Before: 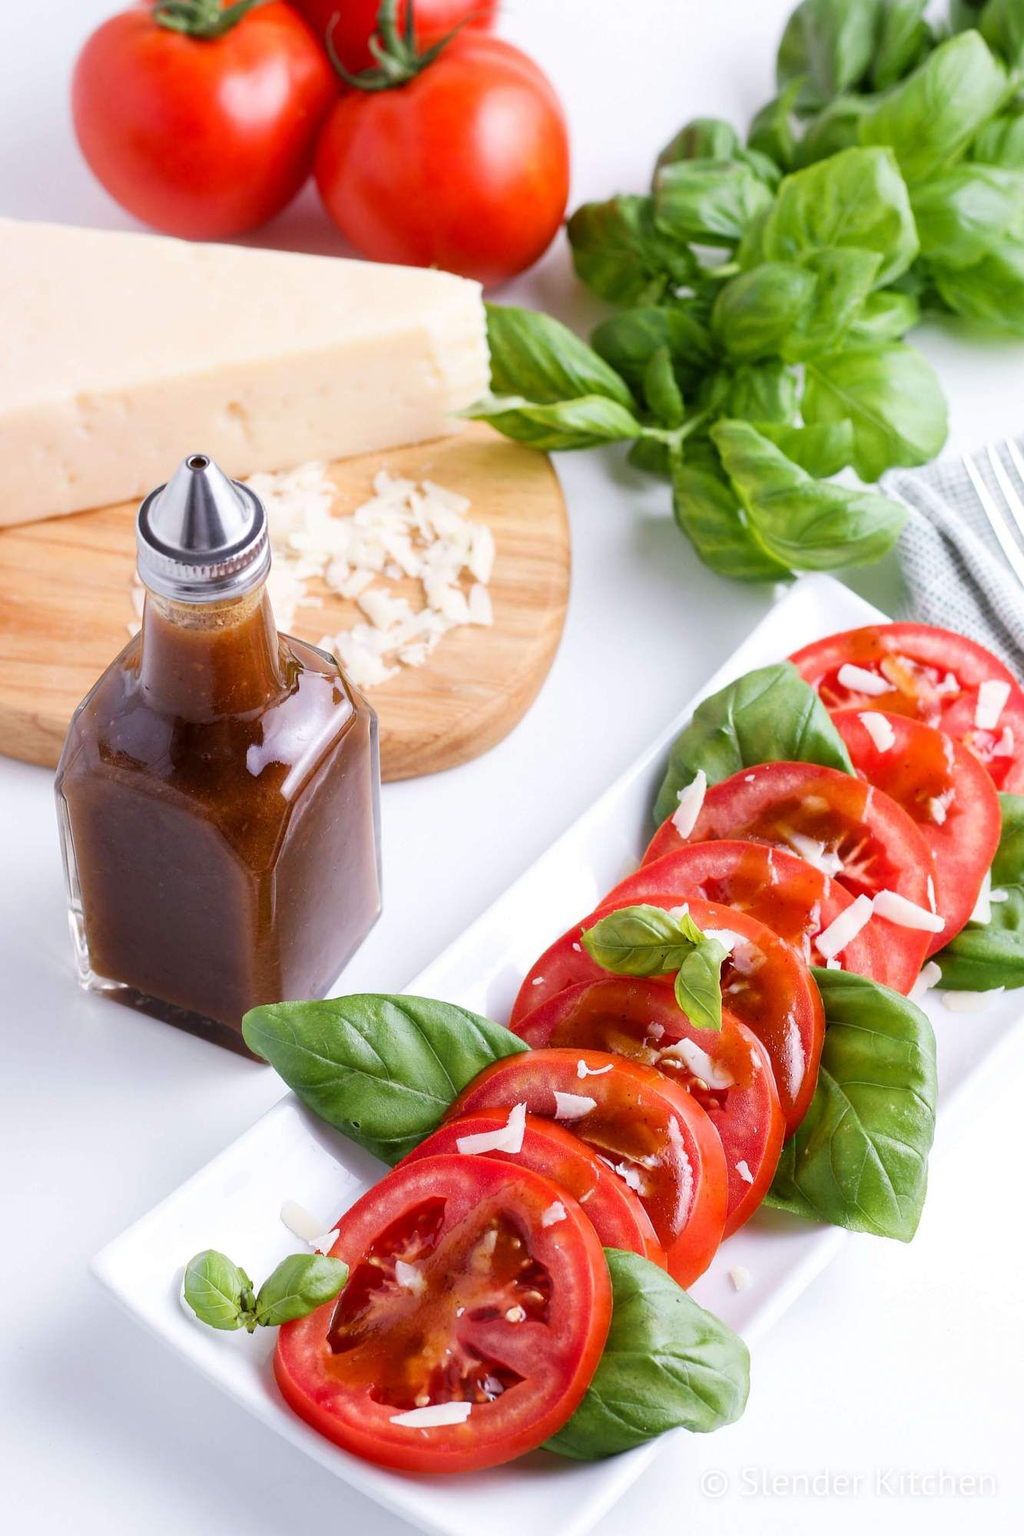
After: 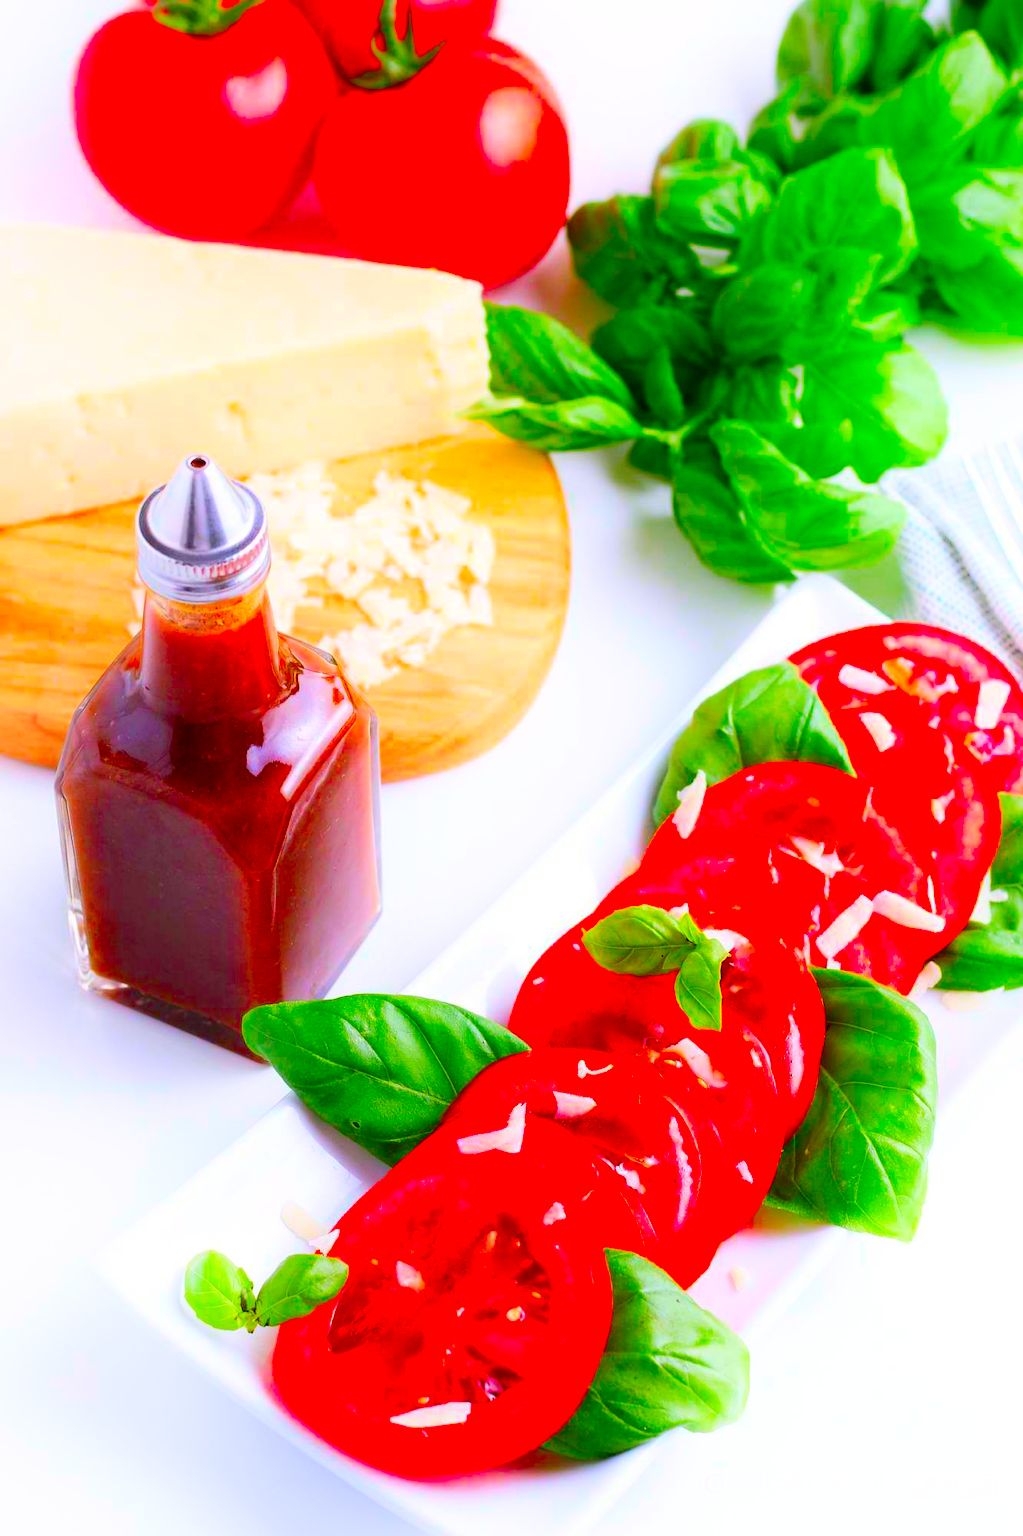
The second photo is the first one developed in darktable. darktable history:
shadows and highlights: highlights 70.92, soften with gaussian
color correction: highlights b* 0.019, saturation 2.98
